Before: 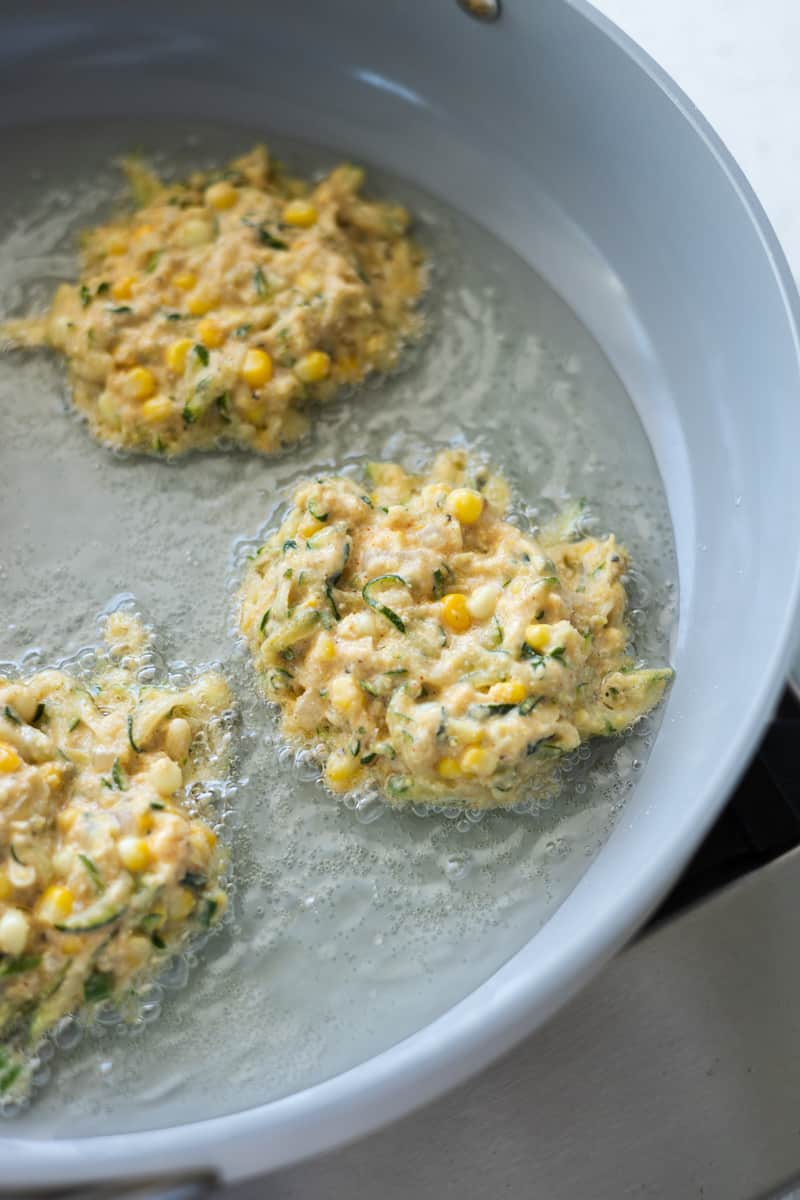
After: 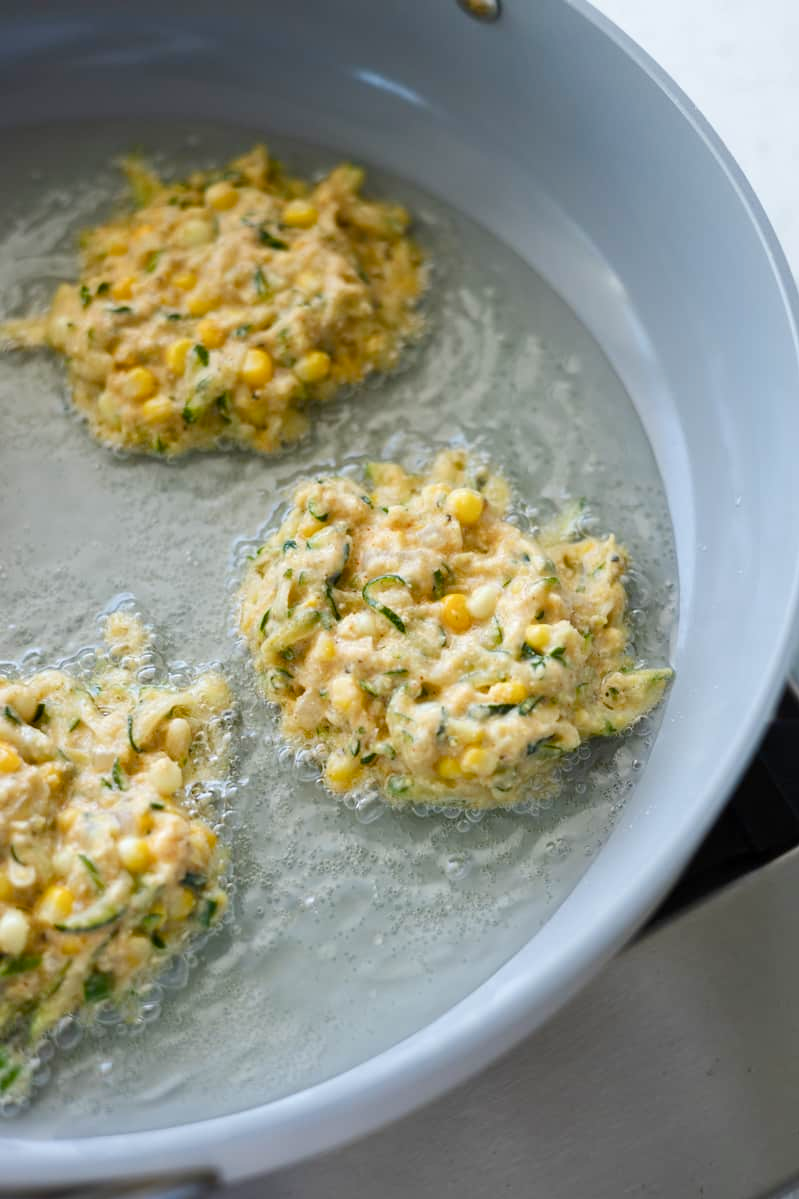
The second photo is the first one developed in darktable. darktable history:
color balance rgb: perceptual saturation grading › global saturation 20%, perceptual saturation grading › highlights -25.483%, perceptual saturation grading › shadows 25.448%
exposure: compensate exposure bias true, compensate highlight preservation false
crop and rotate: left 0.111%, bottom 0.003%
